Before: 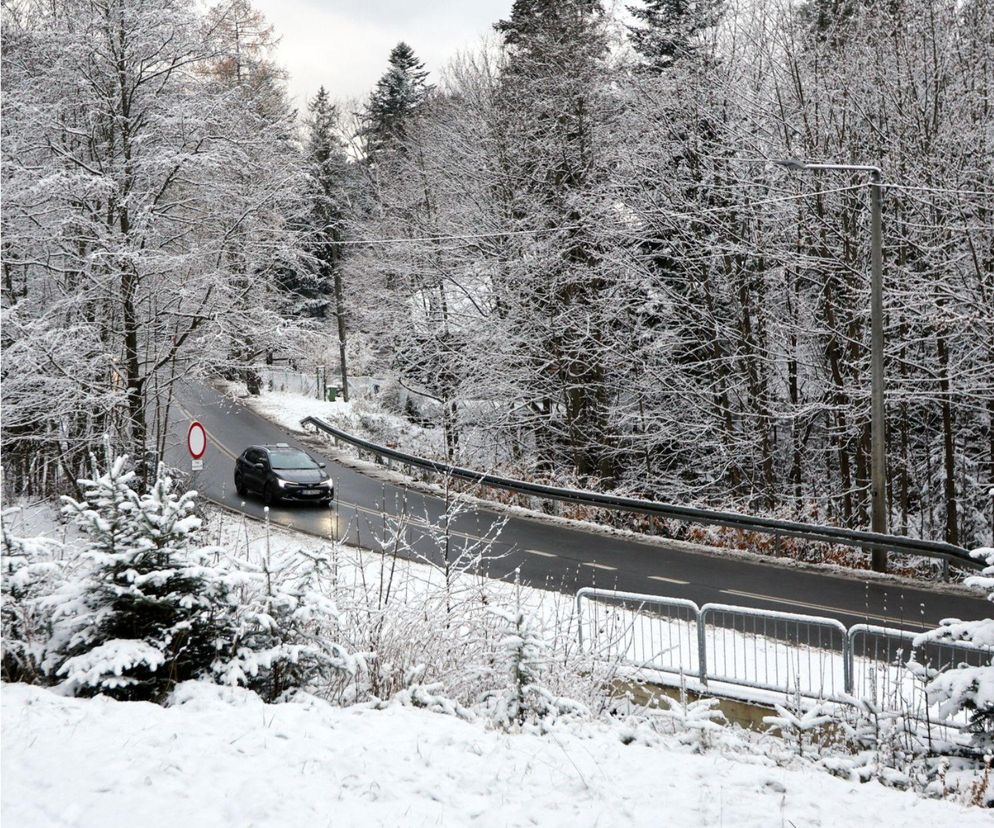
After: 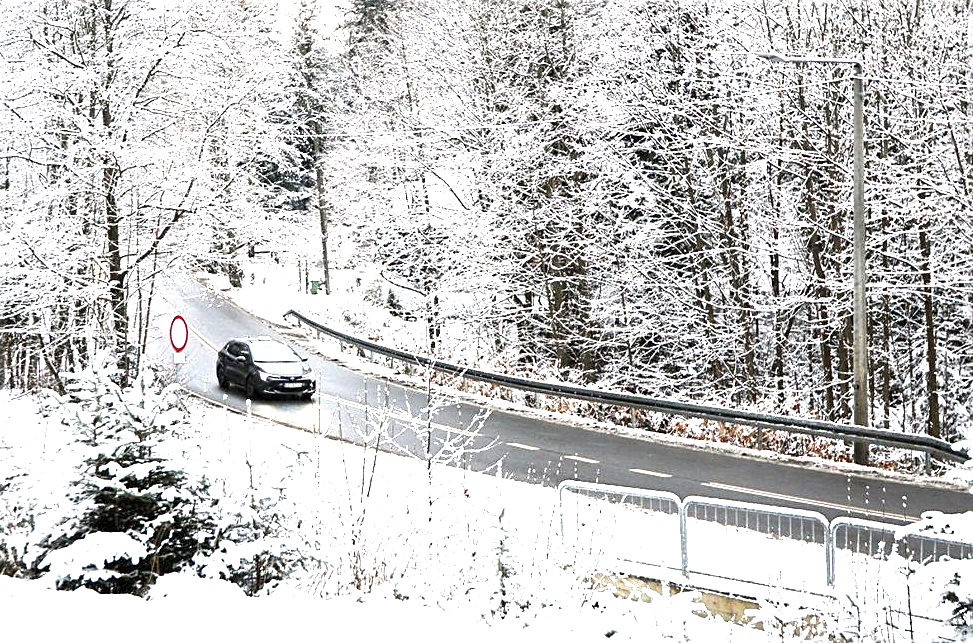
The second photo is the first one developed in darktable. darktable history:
exposure: black level correction 0, exposure 1.961 EV, compensate highlight preservation false
sharpen: on, module defaults
crop and rotate: left 1.833%, top 12.989%, right 0.238%, bottom 9.263%
contrast brightness saturation: saturation -0.151
